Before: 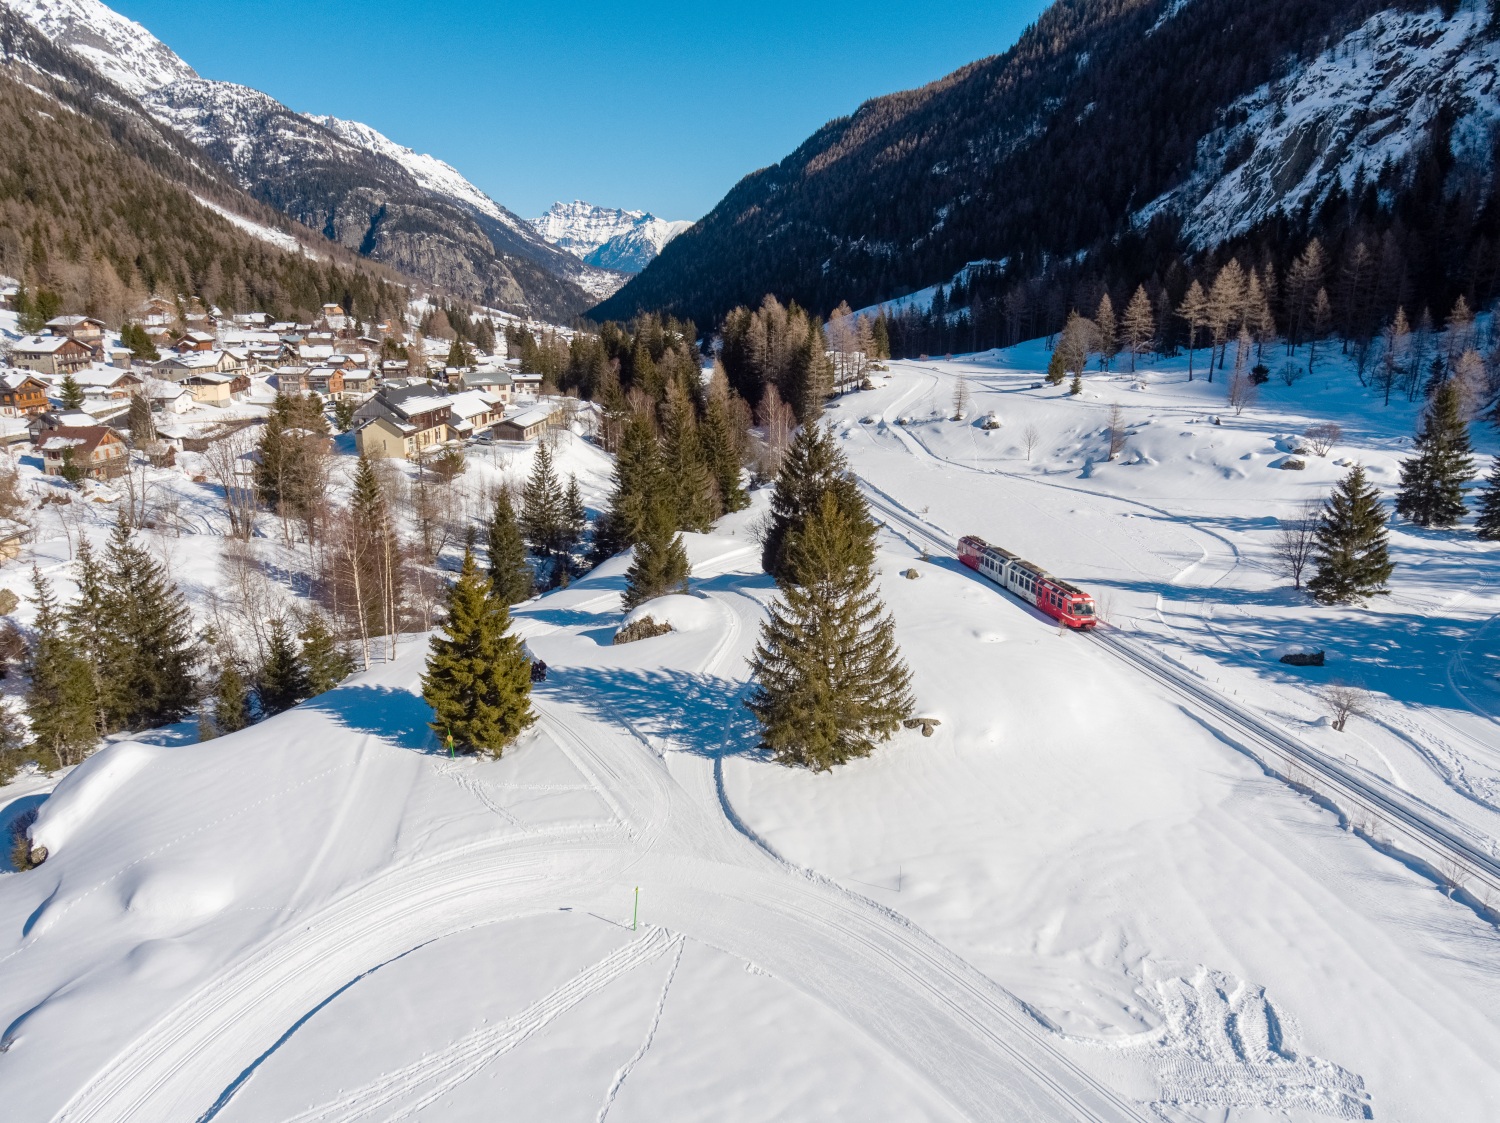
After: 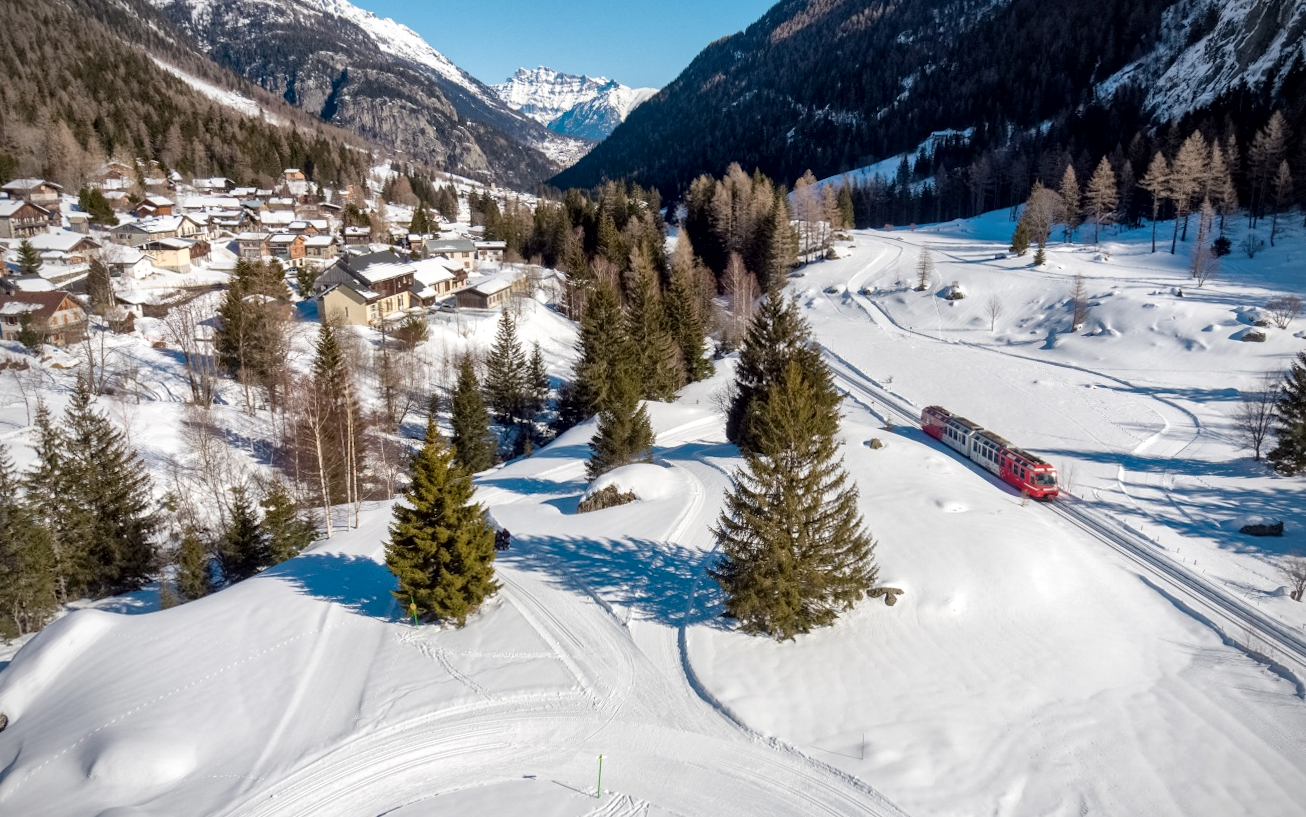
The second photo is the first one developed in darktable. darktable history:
vignetting: fall-off radius 60.92%
rotate and perspective: rotation 0.174°, lens shift (vertical) 0.013, lens shift (horizontal) 0.019, shear 0.001, automatic cropping original format, crop left 0.007, crop right 0.991, crop top 0.016, crop bottom 0.997
crop and rotate: left 2.425%, top 11.305%, right 9.6%, bottom 15.08%
local contrast: mode bilateral grid, contrast 20, coarseness 50, detail 159%, midtone range 0.2
